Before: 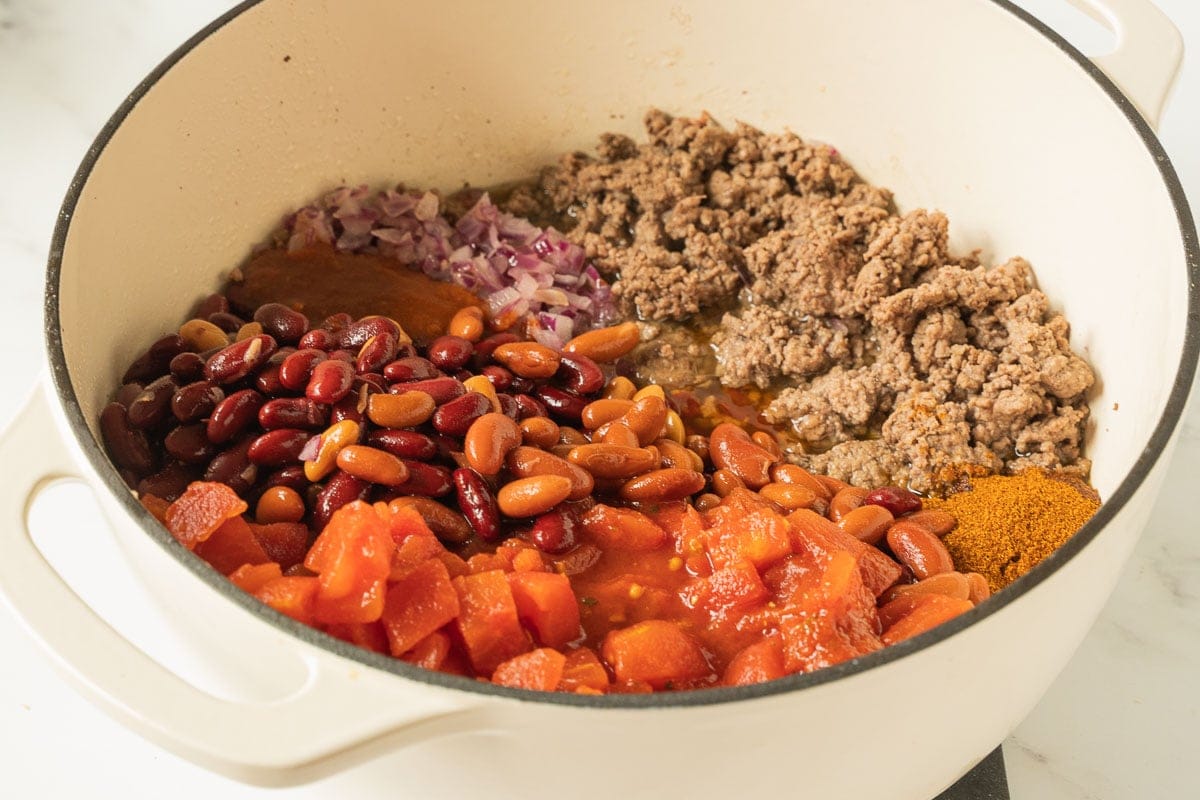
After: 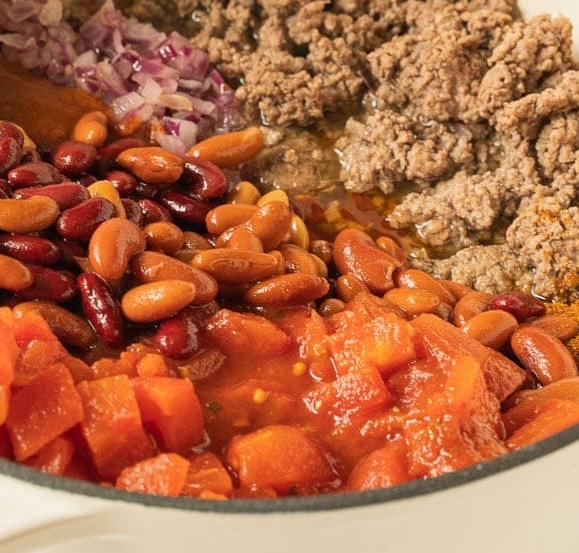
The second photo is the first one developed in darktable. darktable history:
crop: left 31.412%, top 24.446%, right 20.323%, bottom 6.328%
